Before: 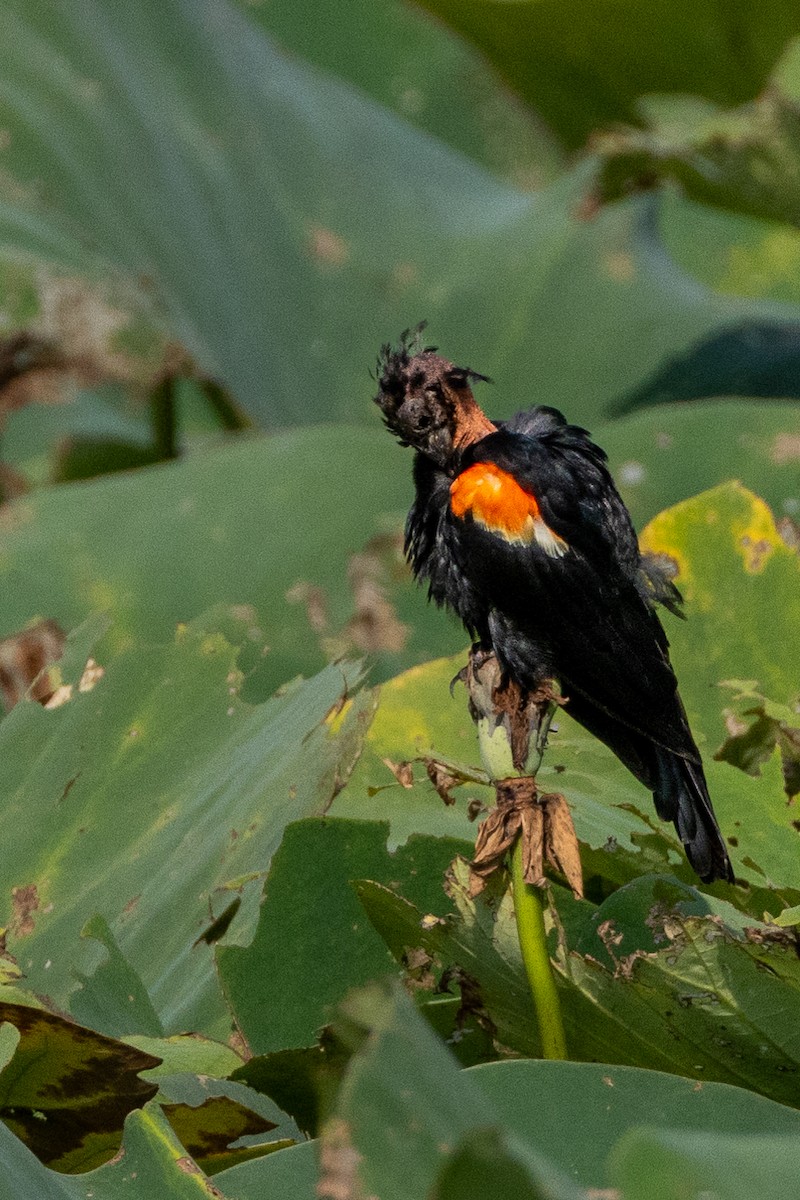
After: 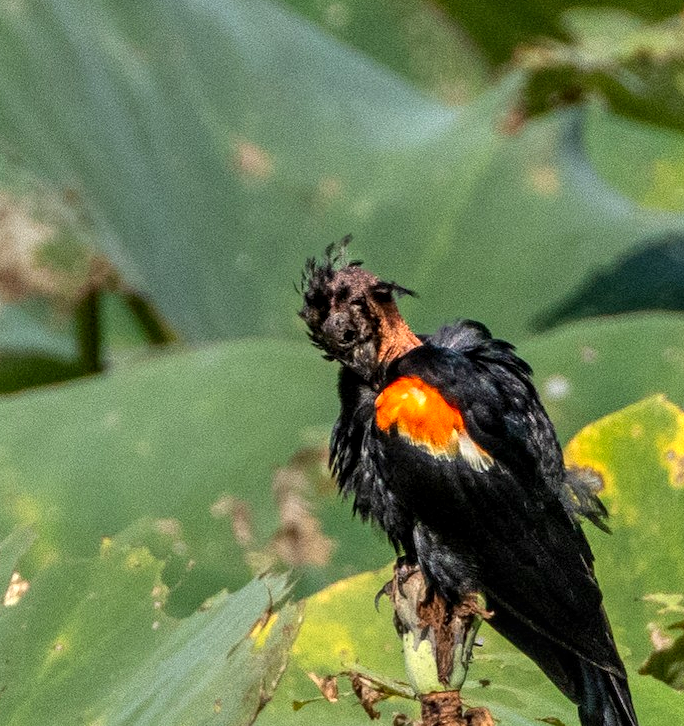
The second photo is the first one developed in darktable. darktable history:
exposure: black level correction 0, exposure 0.702 EV, compensate exposure bias true, compensate highlight preservation false
local contrast: on, module defaults
crop and rotate: left 9.414%, top 7.222%, right 5.047%, bottom 32.237%
